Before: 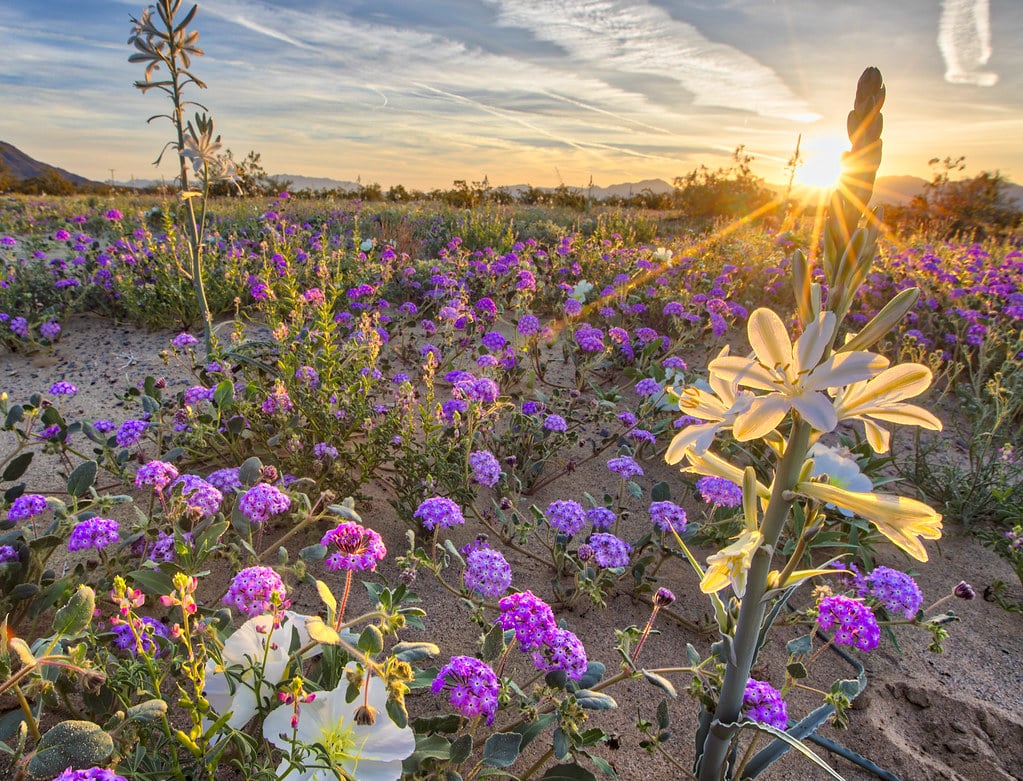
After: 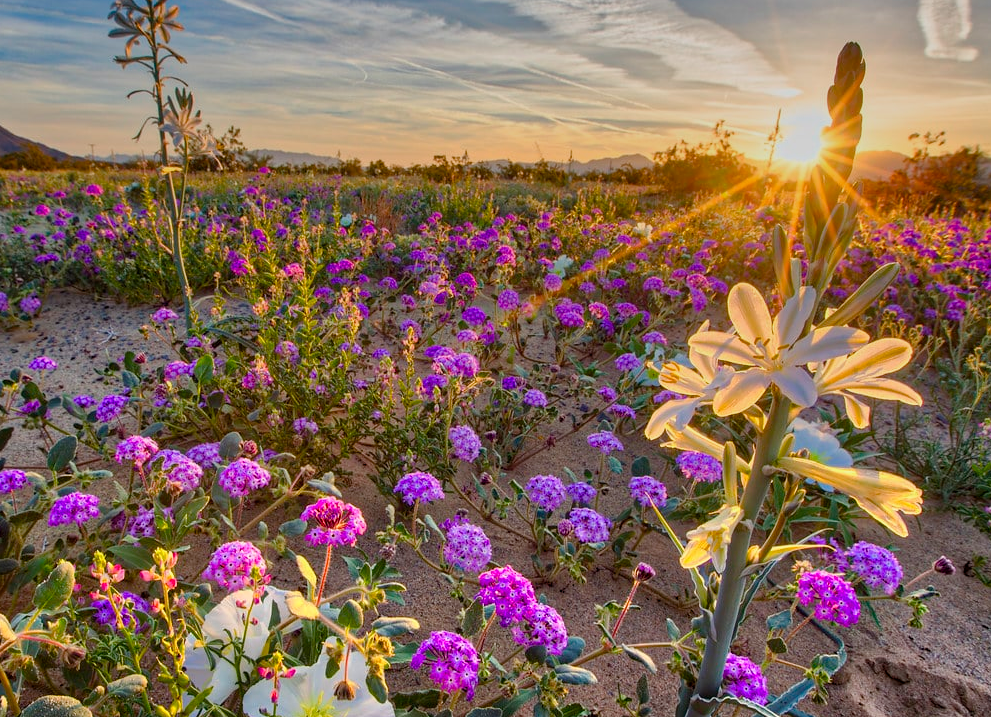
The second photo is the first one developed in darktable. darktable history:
crop: left 1.964%, top 3.251%, right 1.122%, bottom 4.933%
graduated density: on, module defaults
color balance rgb: perceptual saturation grading › global saturation 20%, perceptual saturation grading › highlights -25%, perceptual saturation grading › shadows 25%
